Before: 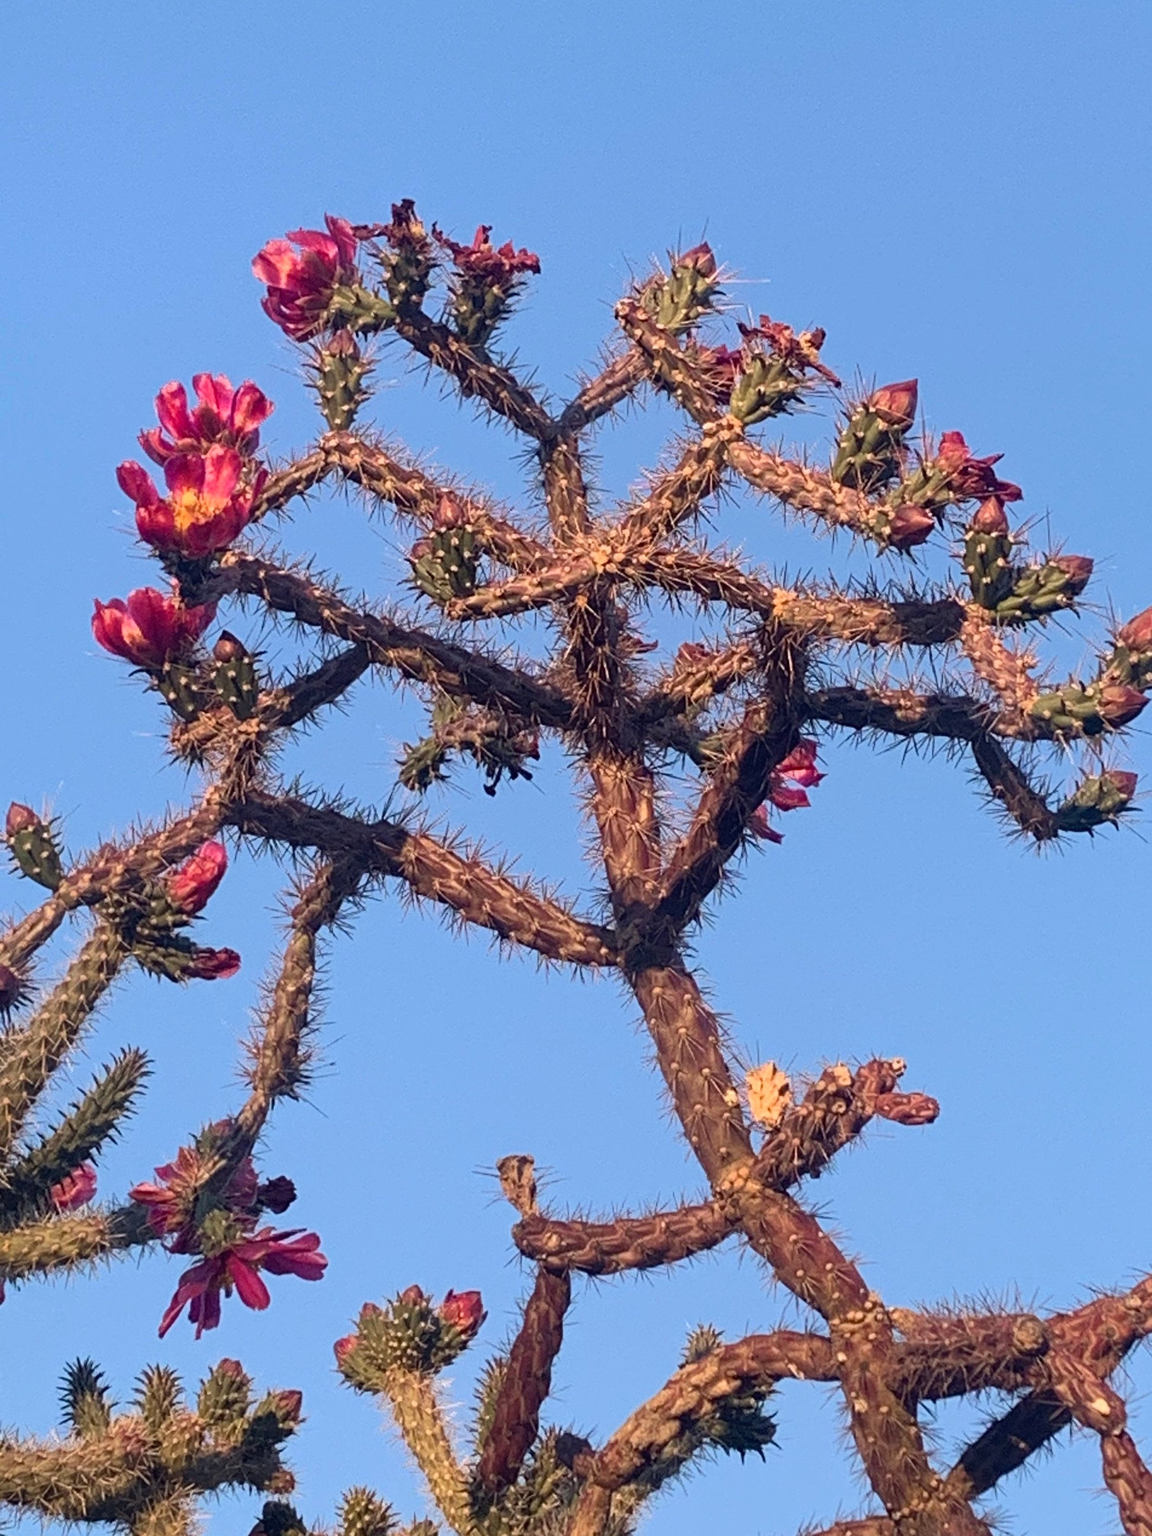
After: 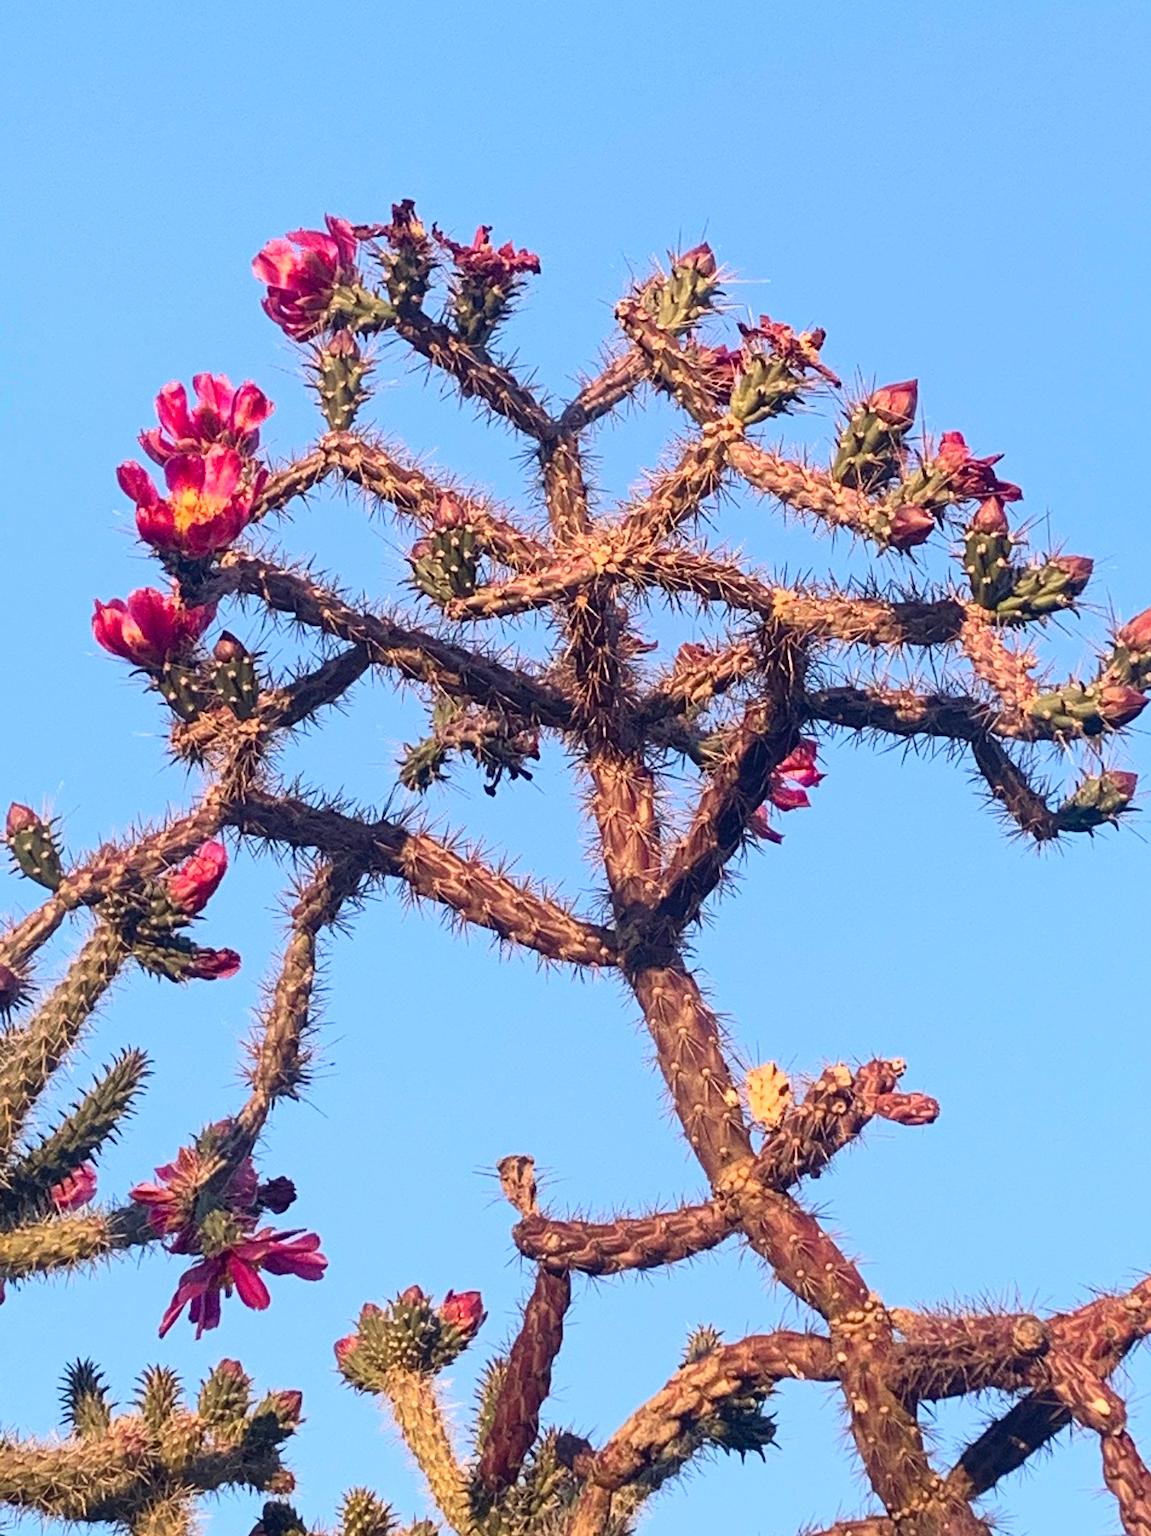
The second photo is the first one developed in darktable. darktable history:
contrast brightness saturation: contrast 0.2, brightness 0.16, saturation 0.225
